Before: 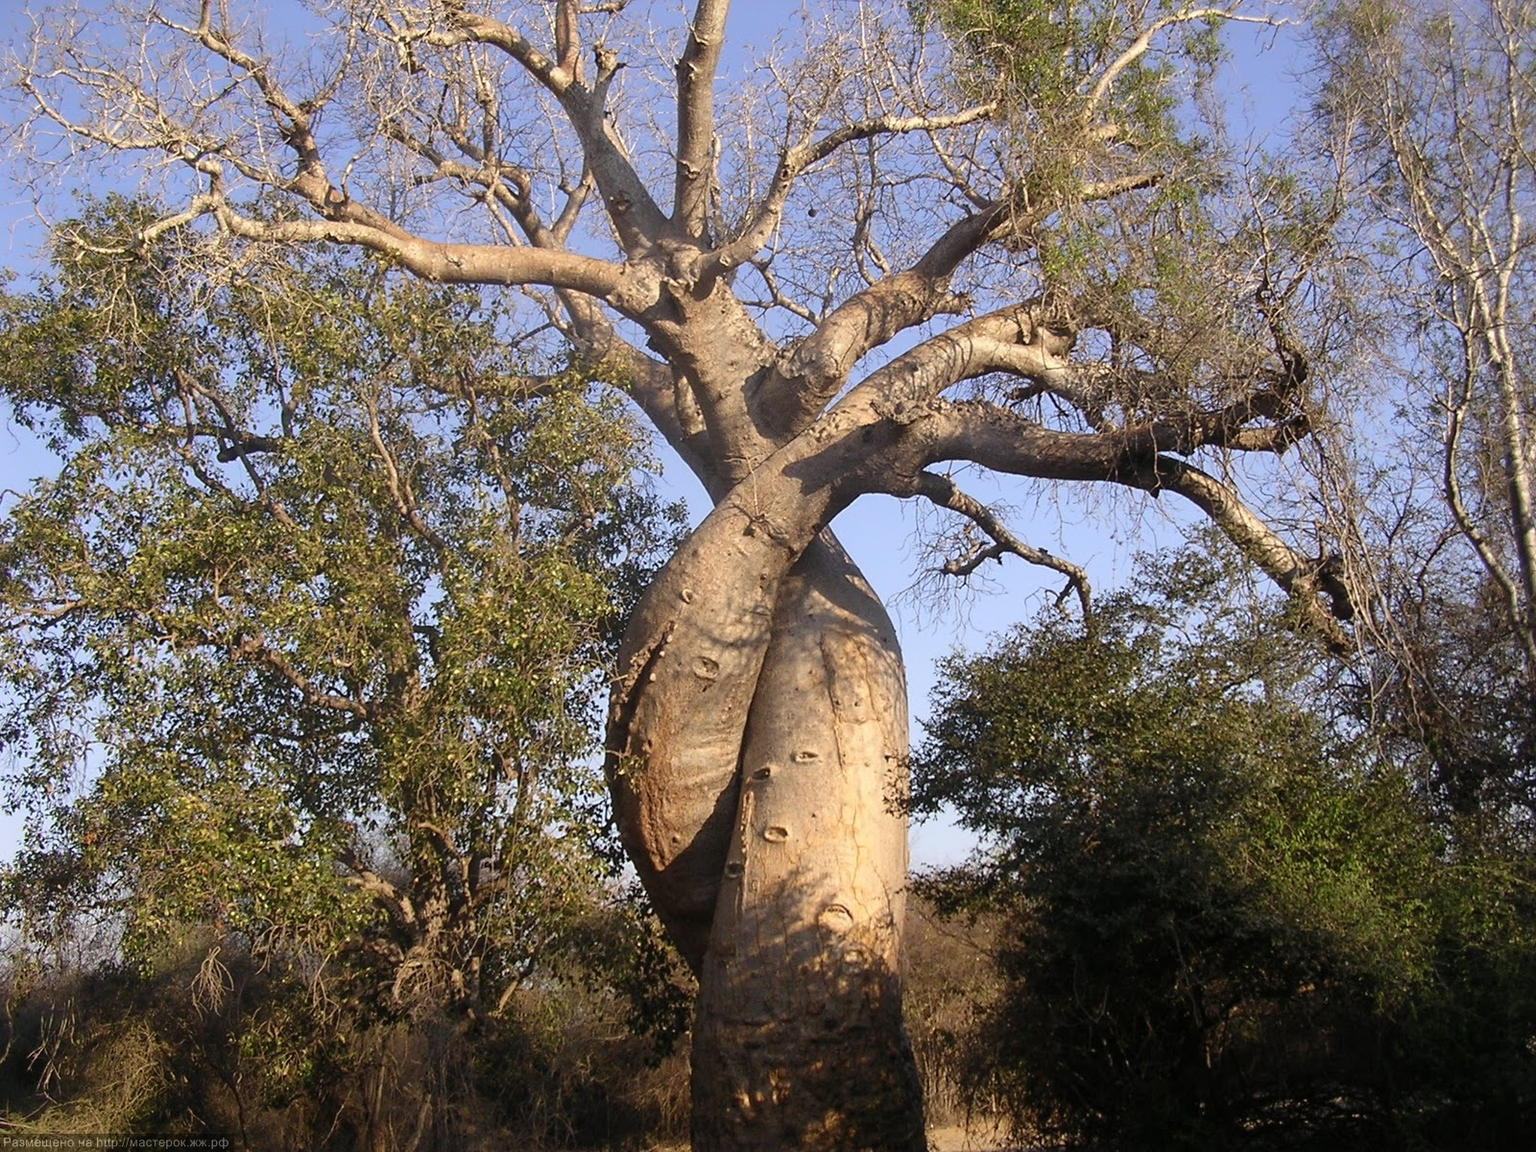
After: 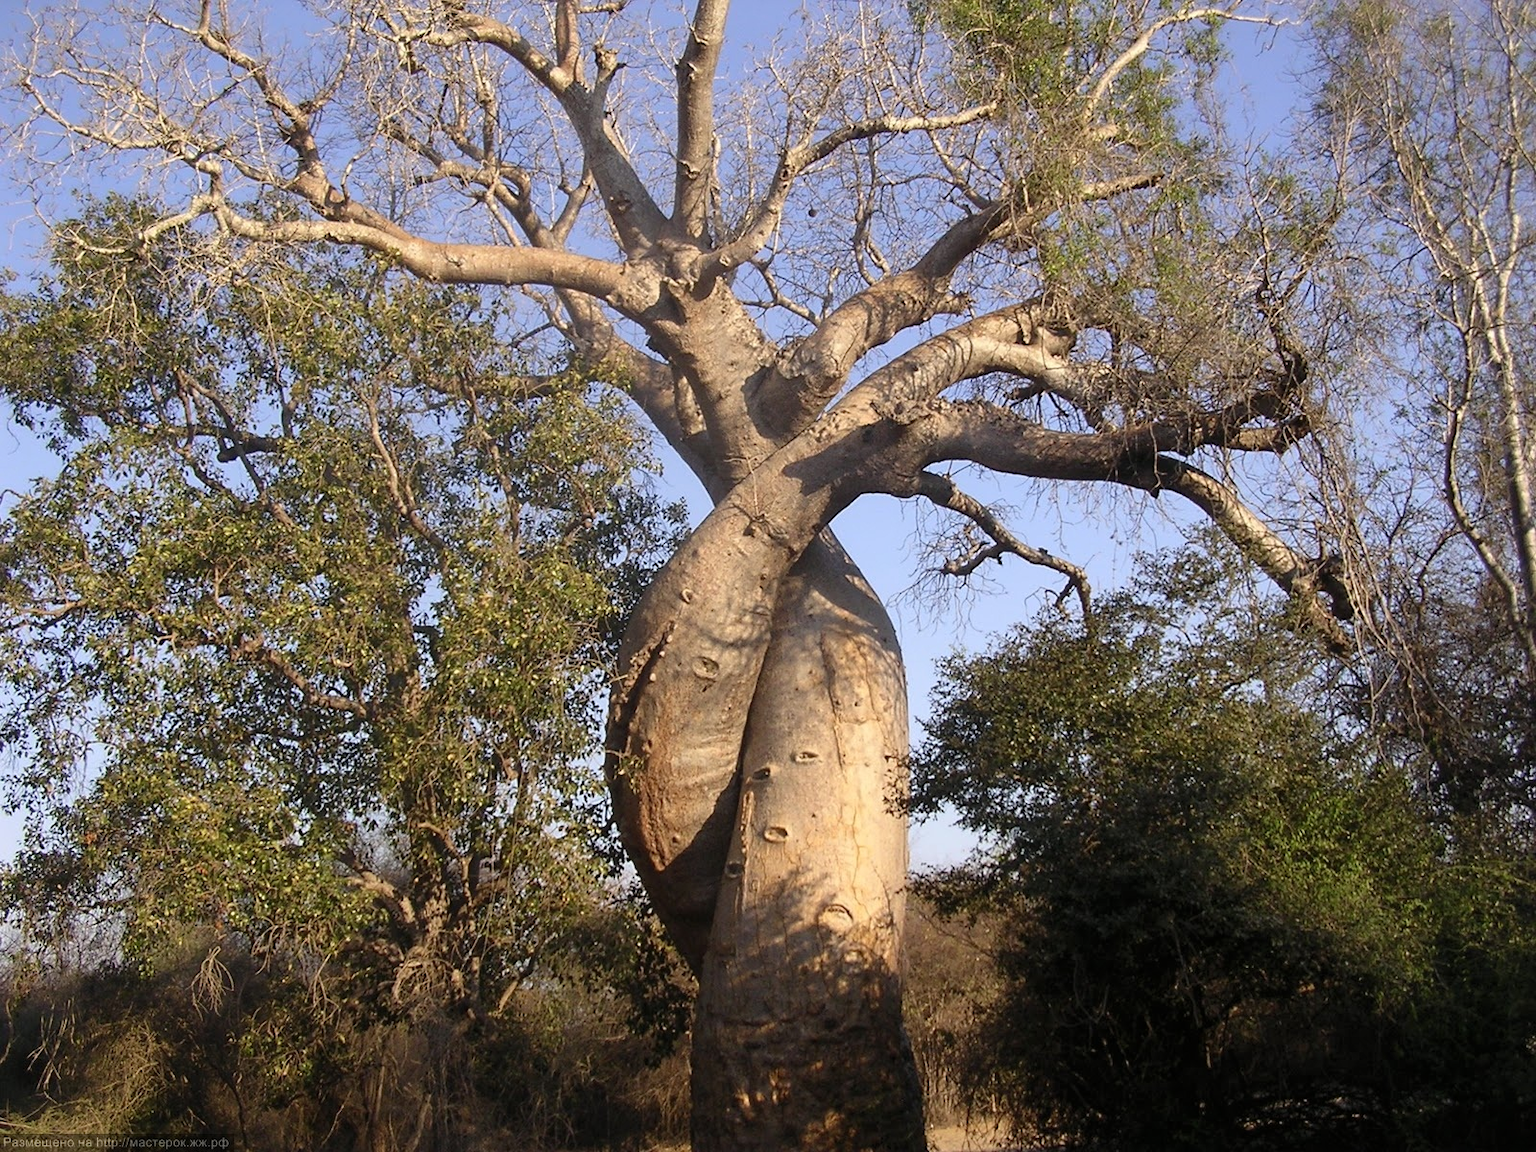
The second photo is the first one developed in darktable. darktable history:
tone equalizer: -8 EV -0.548 EV
